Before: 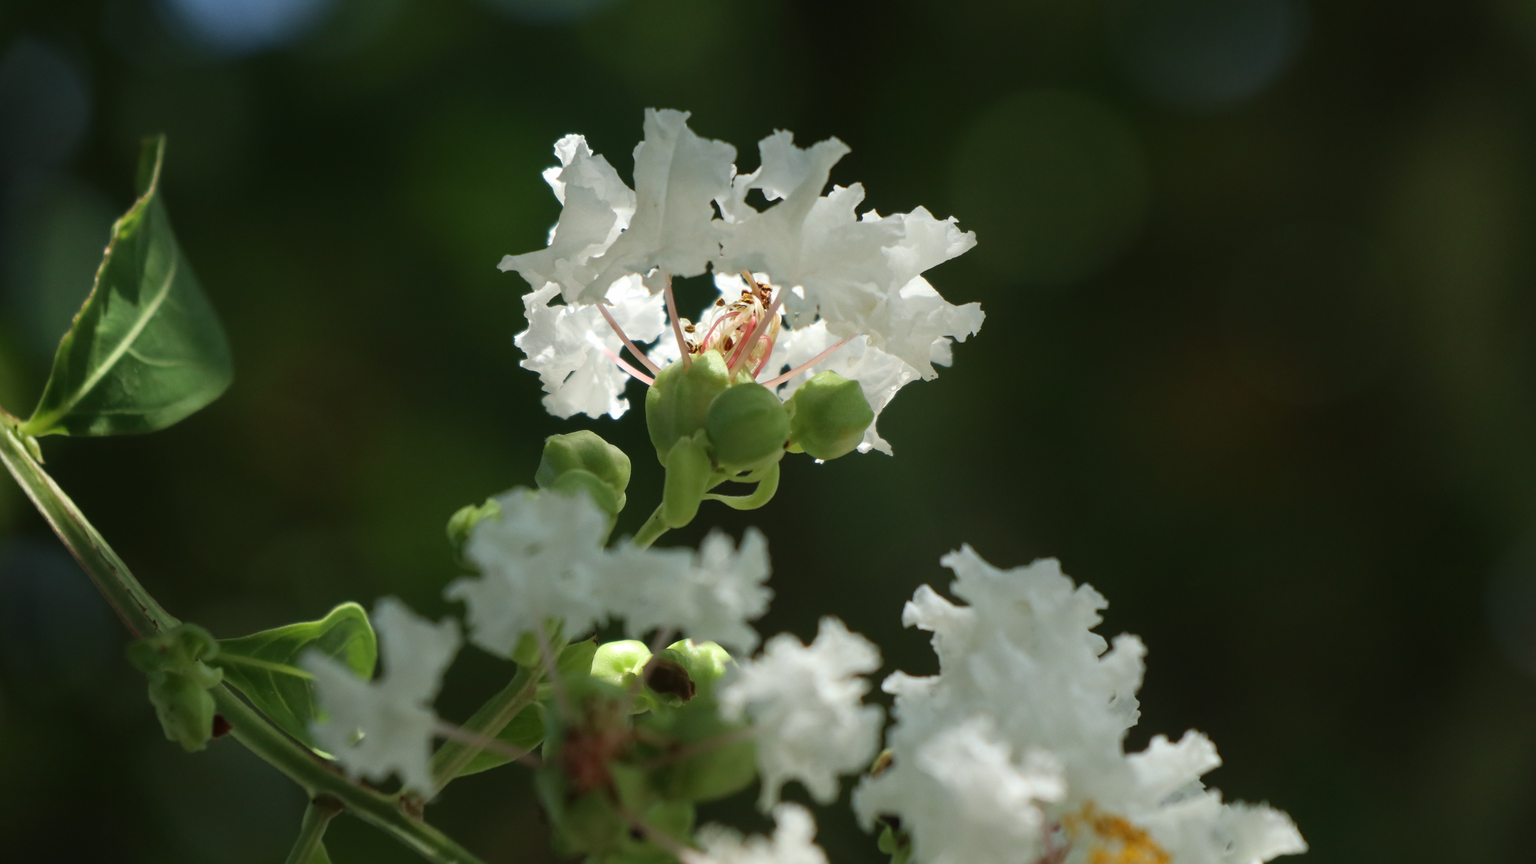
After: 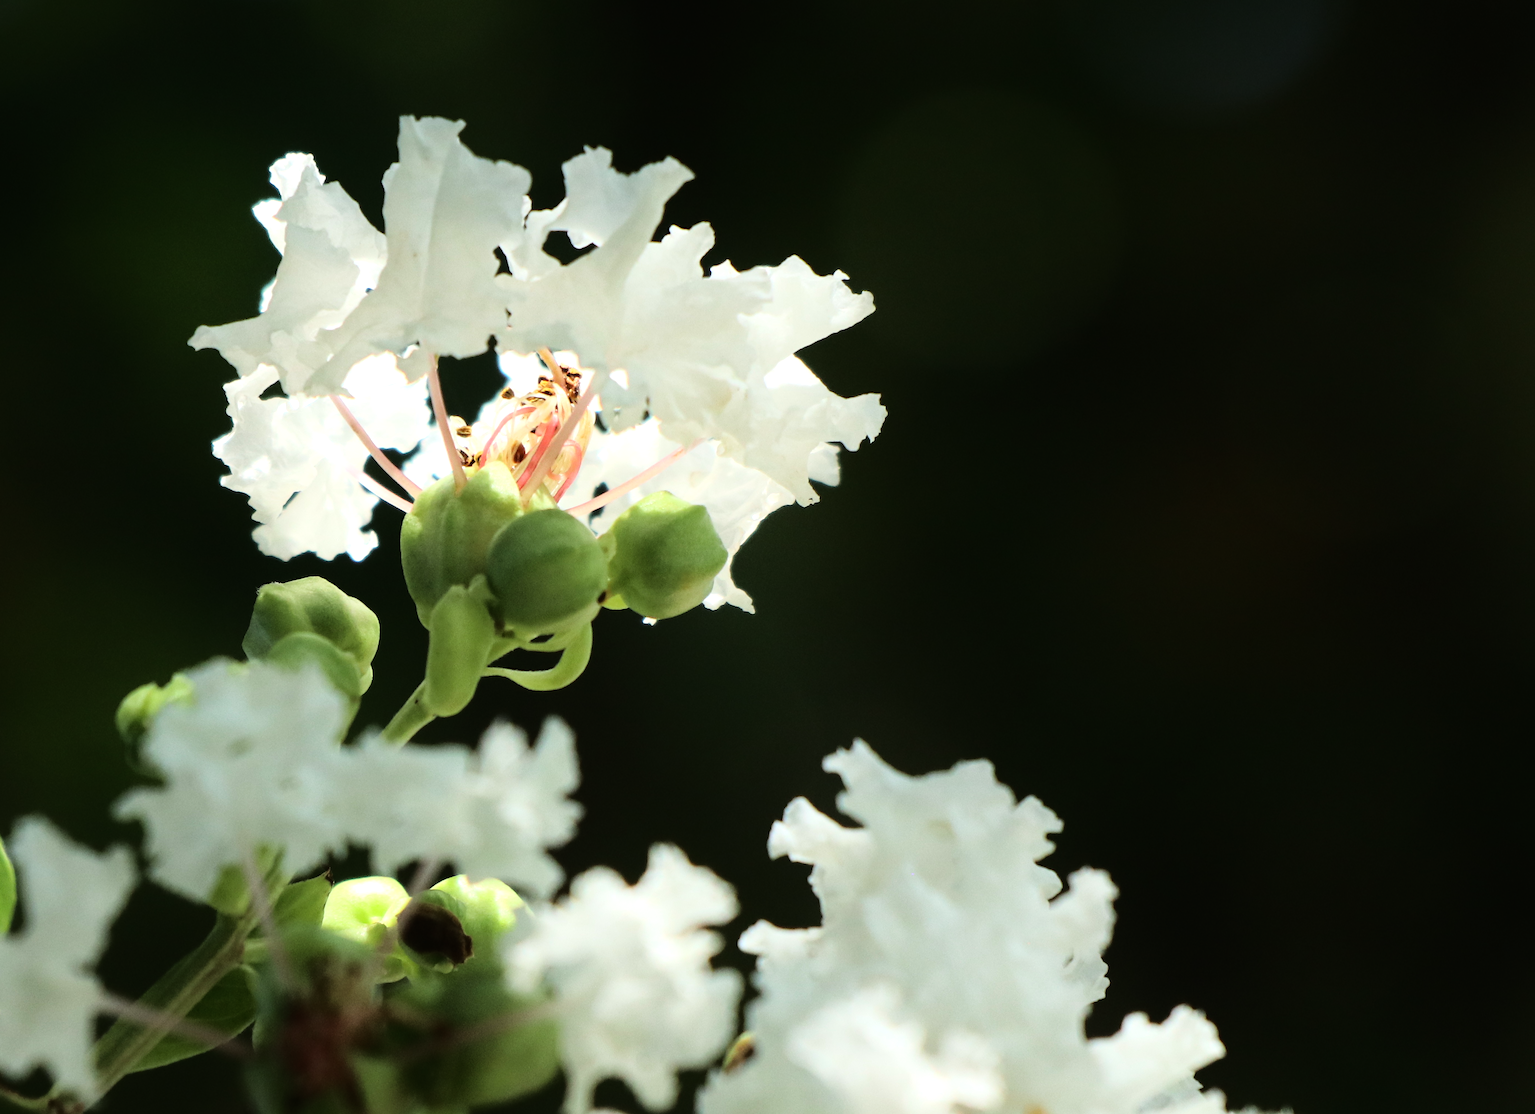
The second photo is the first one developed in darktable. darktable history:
crop and rotate: left 23.857%, top 3.2%, right 6.281%, bottom 6.627%
tone equalizer: -8 EV -0.751 EV, -7 EV -0.68 EV, -6 EV -0.586 EV, -5 EV -0.417 EV, -3 EV 0.369 EV, -2 EV 0.6 EV, -1 EV 0.688 EV, +0 EV 0.741 EV
exposure: exposure -0.236 EV, compensate highlight preservation false
base curve: curves: ch0 [(0, 0) (0.036, 0.025) (0.121, 0.166) (0.206, 0.329) (0.605, 0.79) (1, 1)]
levels: mode automatic, levels [0.044, 0.475, 0.791]
